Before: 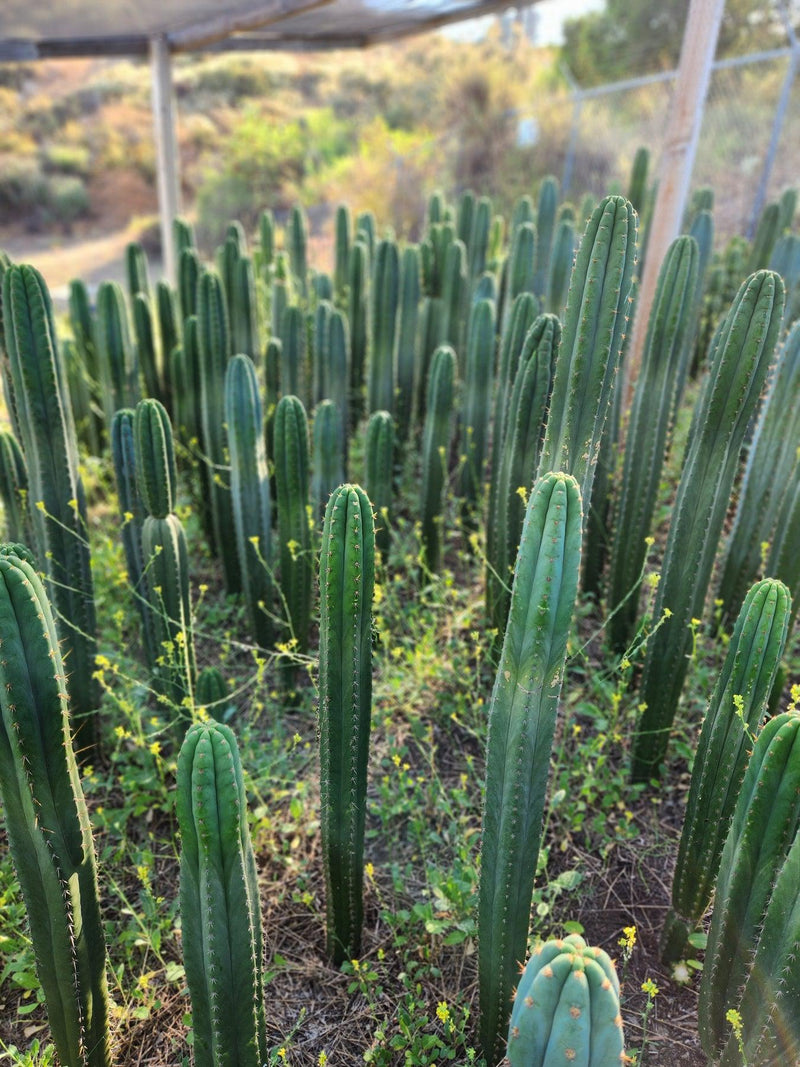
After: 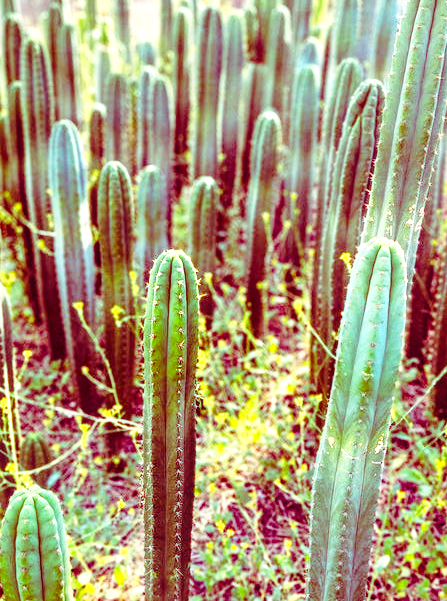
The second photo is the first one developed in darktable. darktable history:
local contrast: on, module defaults
crop and rotate: left 22.112%, top 21.983%, right 21.919%, bottom 21.63%
base curve: curves: ch0 [(0, 0) (0.028, 0.03) (0.121, 0.232) (0.46, 0.748) (0.859, 0.968) (1, 1)], preserve colors none
color balance rgb: shadows lift › luminance -19.072%, shadows lift › chroma 35.256%, perceptual saturation grading › global saturation 25.711%, global vibrance 14.306%
exposure: black level correction 0, exposure 0.854 EV, compensate highlight preservation false
